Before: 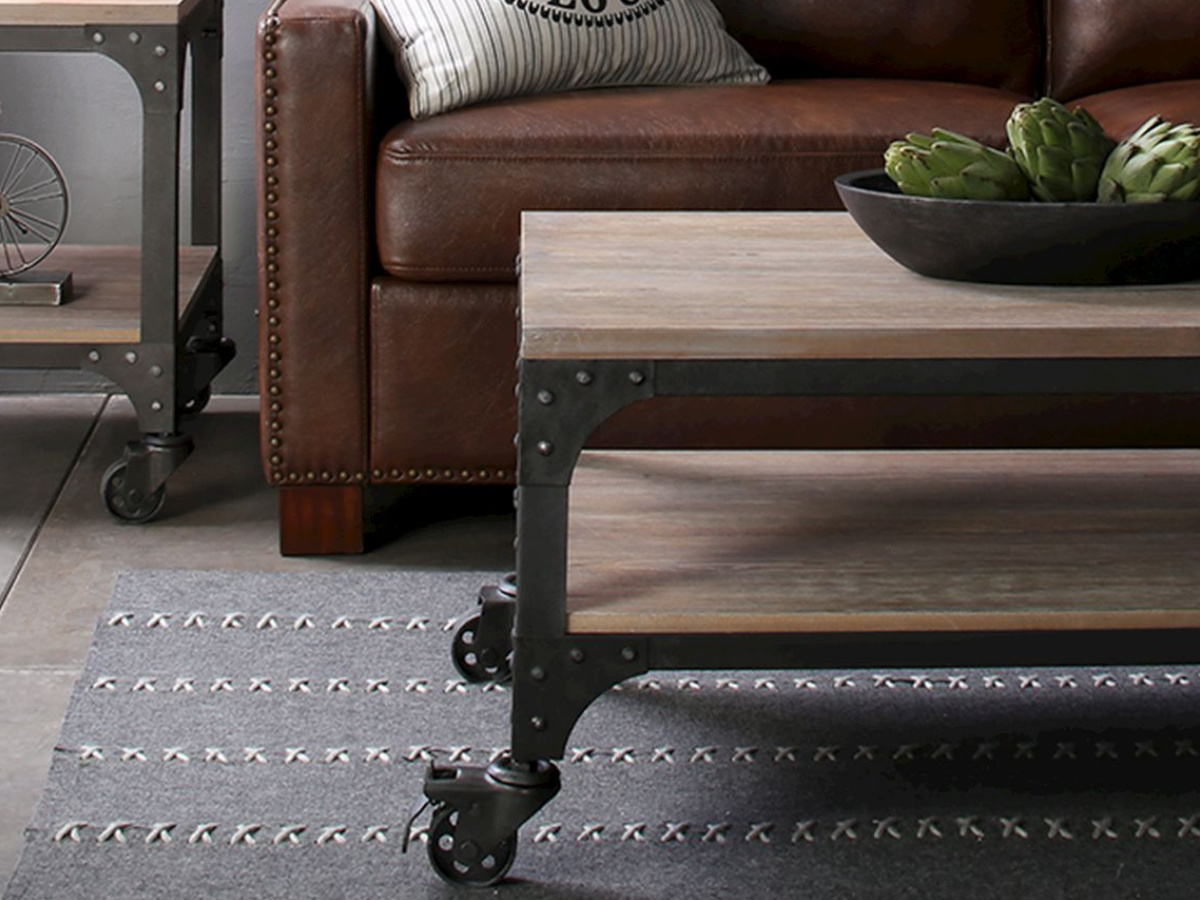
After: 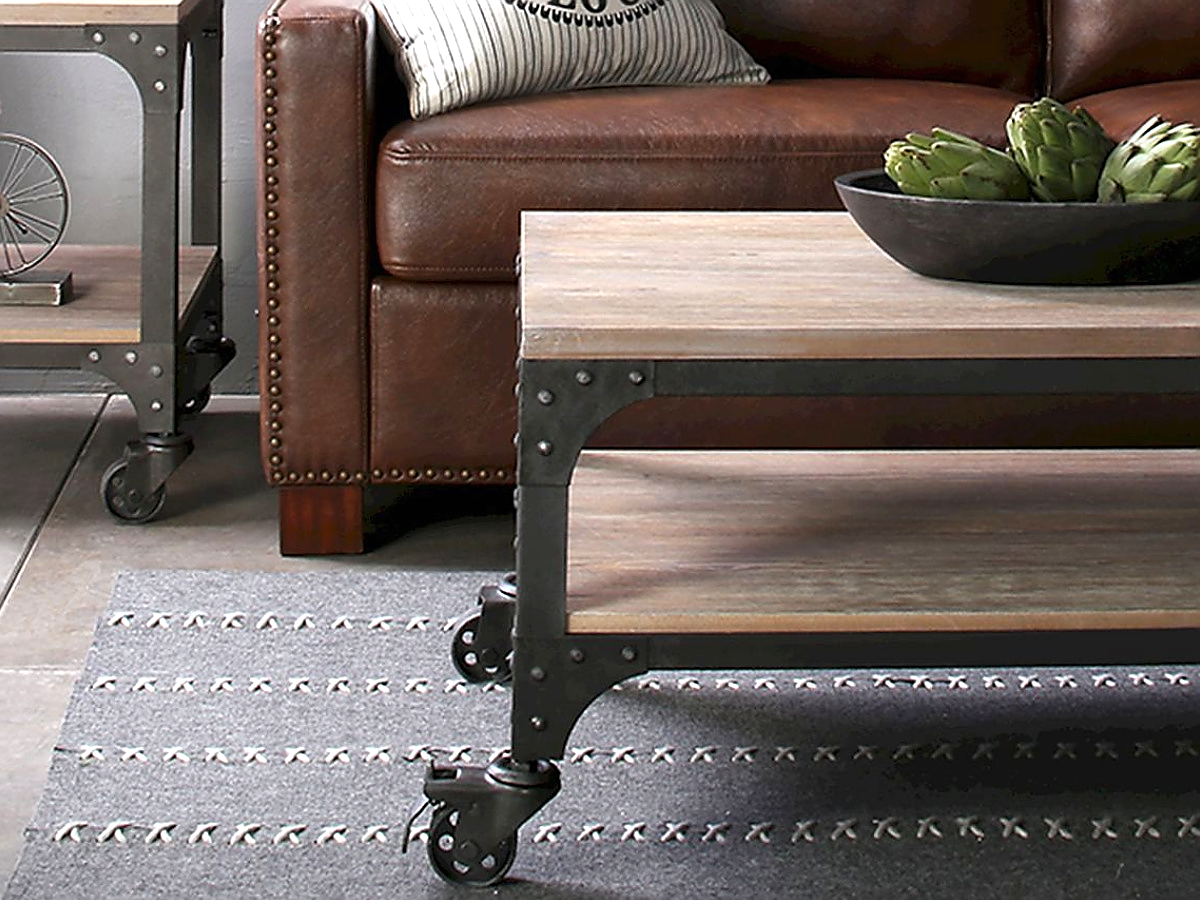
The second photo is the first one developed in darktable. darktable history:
exposure: black level correction 0, exposure 0.7 EV, compensate exposure bias true, compensate highlight preservation false
sharpen: radius 1.362, amount 1.245, threshold 0.627
